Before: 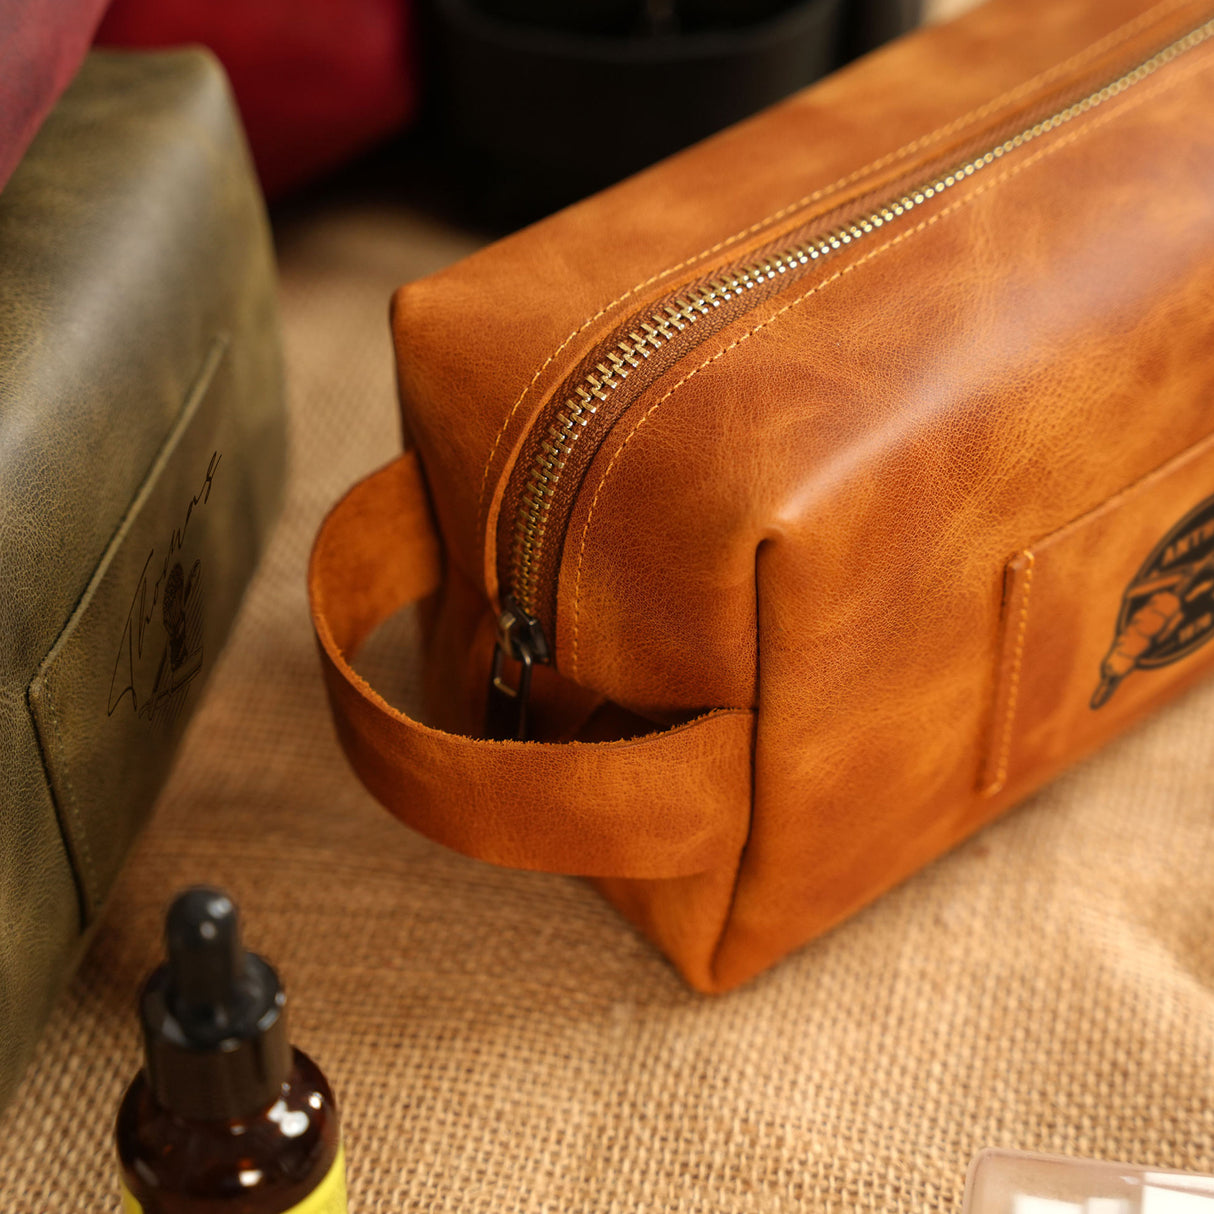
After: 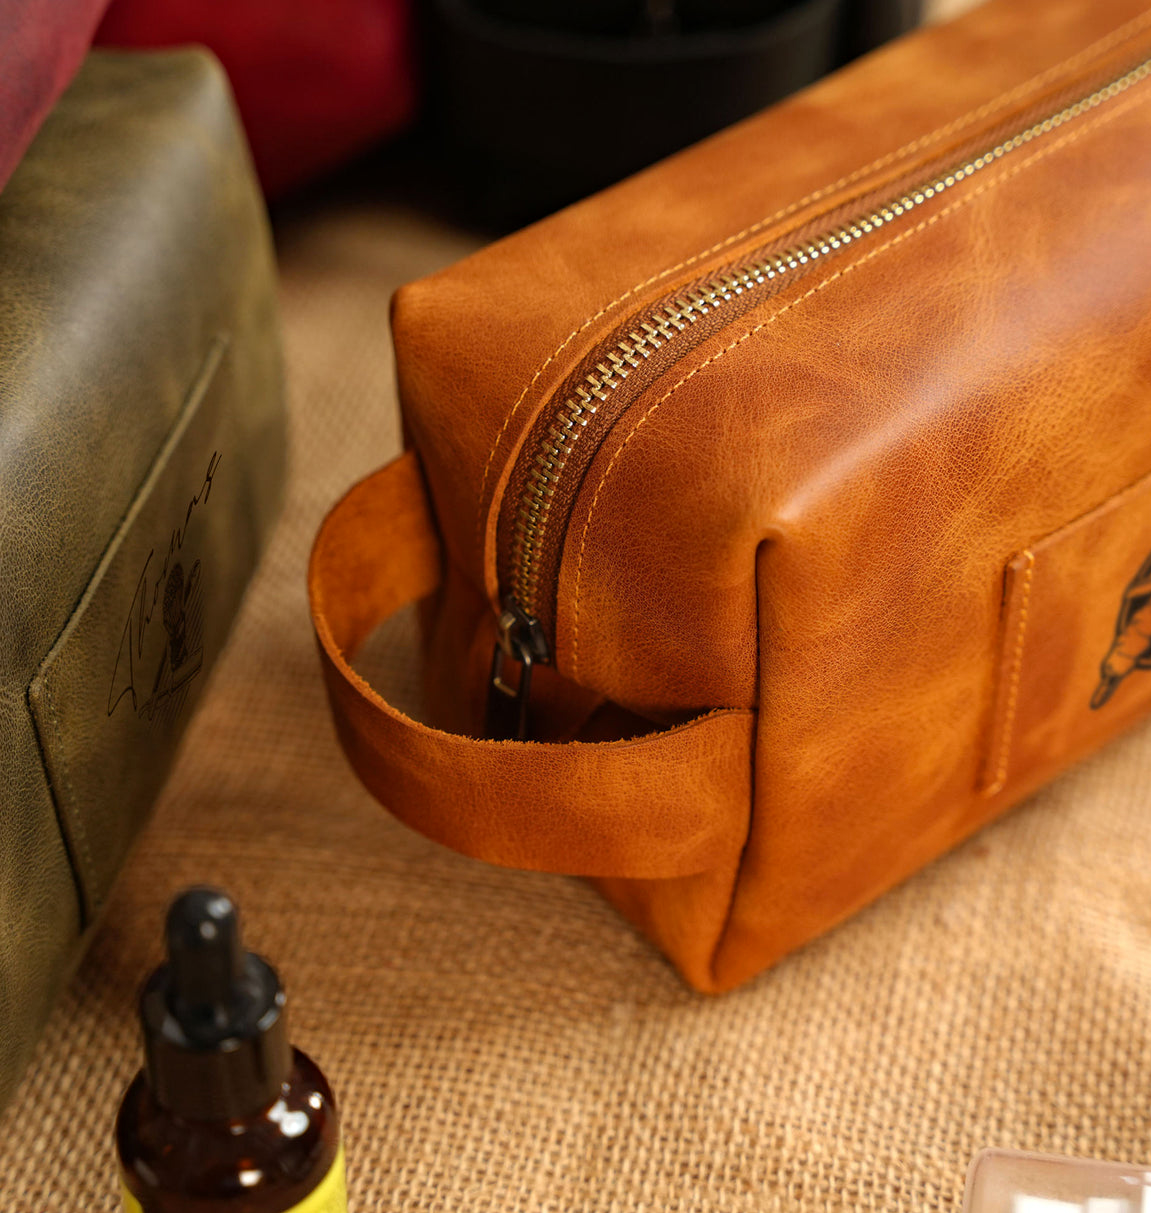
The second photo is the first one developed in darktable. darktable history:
crop and rotate: right 5.167%
haze removal: compatibility mode true, adaptive false
